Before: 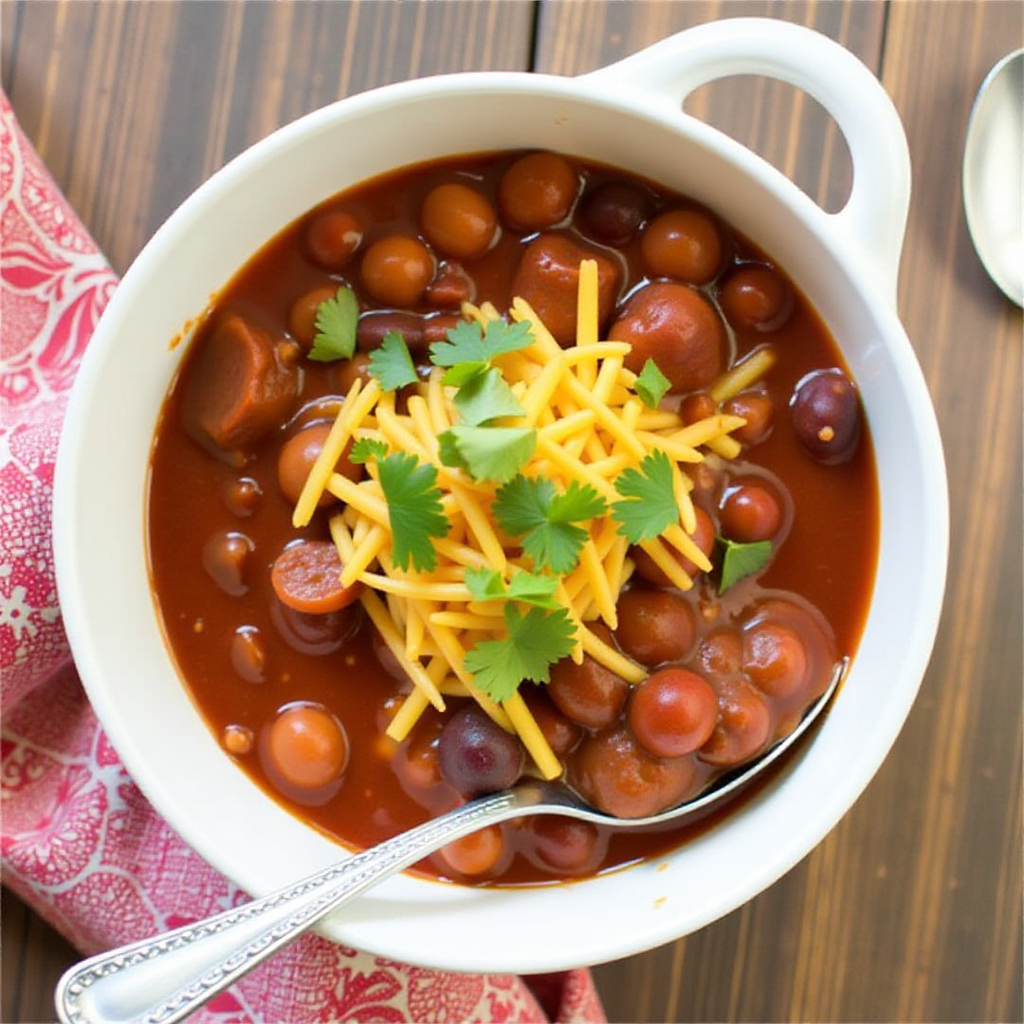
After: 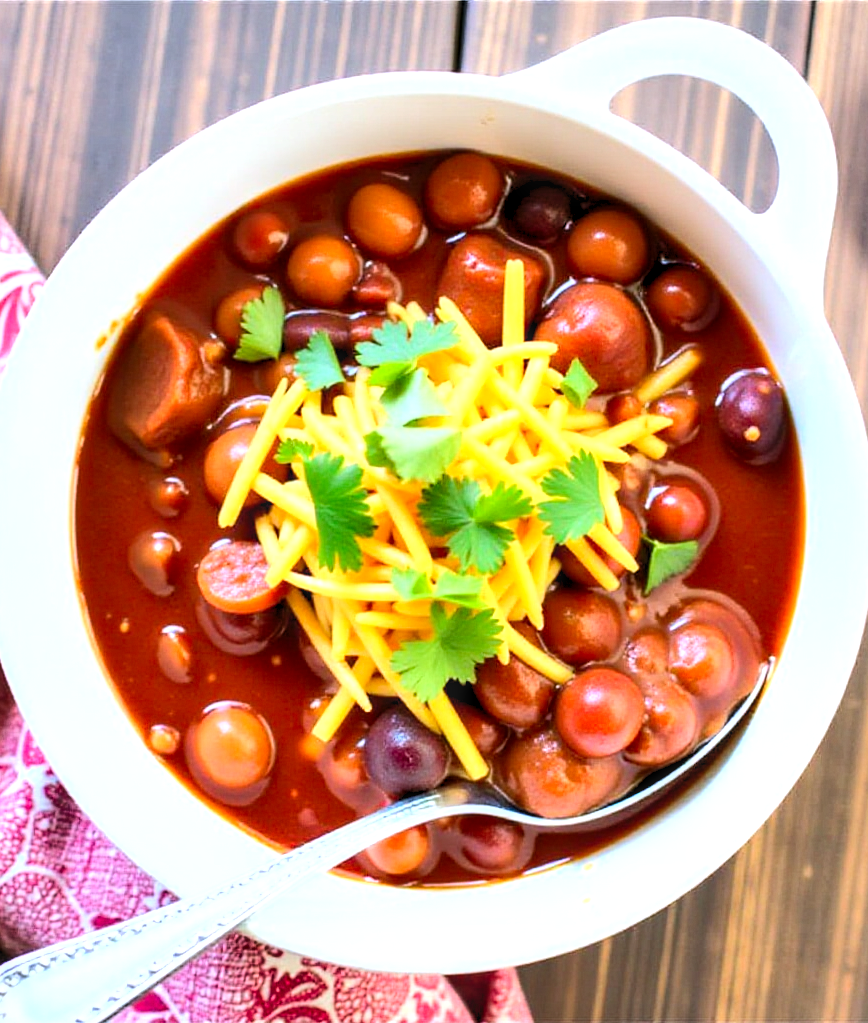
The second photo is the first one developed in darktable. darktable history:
base curve: curves: ch0 [(0, 0) (0.032, 0.025) (0.121, 0.166) (0.206, 0.329) (0.605, 0.79) (1, 1)]
crop: left 7.324%, right 7.871%
local contrast: detail 130%
levels: levels [0.044, 0.416, 0.908]
contrast brightness saturation: contrast 0.037, saturation 0.151
color calibration: illuminant as shot in camera, x 0.37, y 0.382, temperature 4318.97 K
shadows and highlights: shadows color adjustment 99.17%, highlights color adjustment 0.322%, soften with gaussian
